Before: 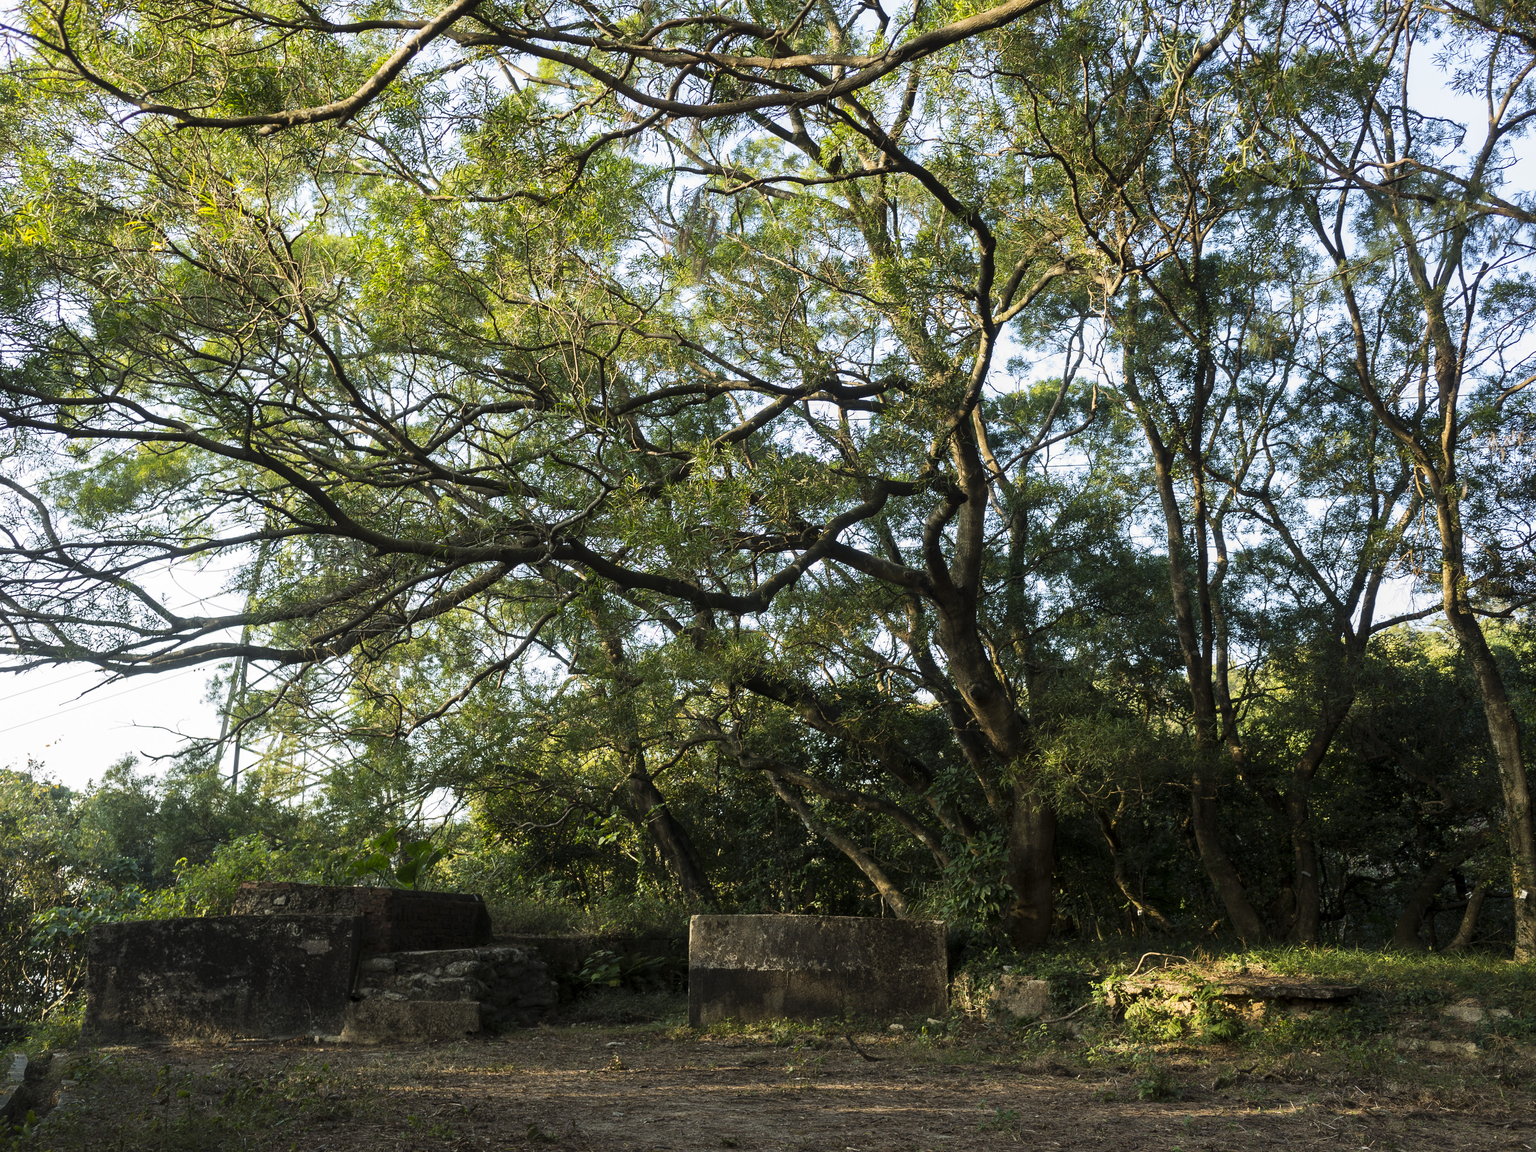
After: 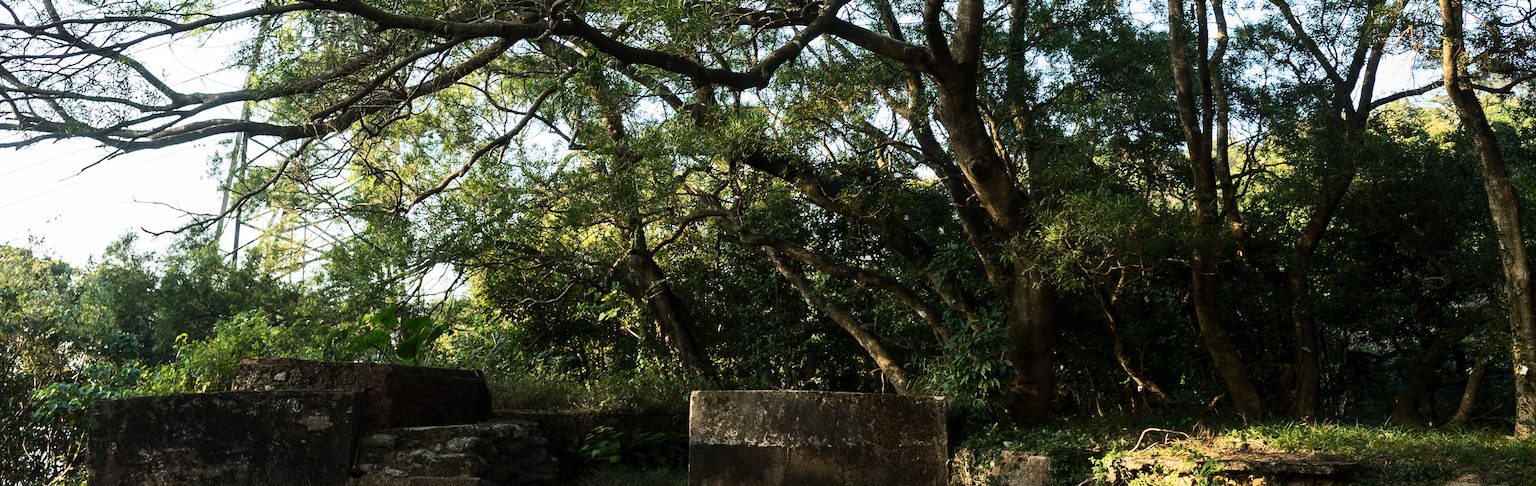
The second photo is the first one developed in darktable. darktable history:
crop: top 45.551%, bottom 12.262%
contrast brightness saturation: contrast 0.24, brightness 0.09
